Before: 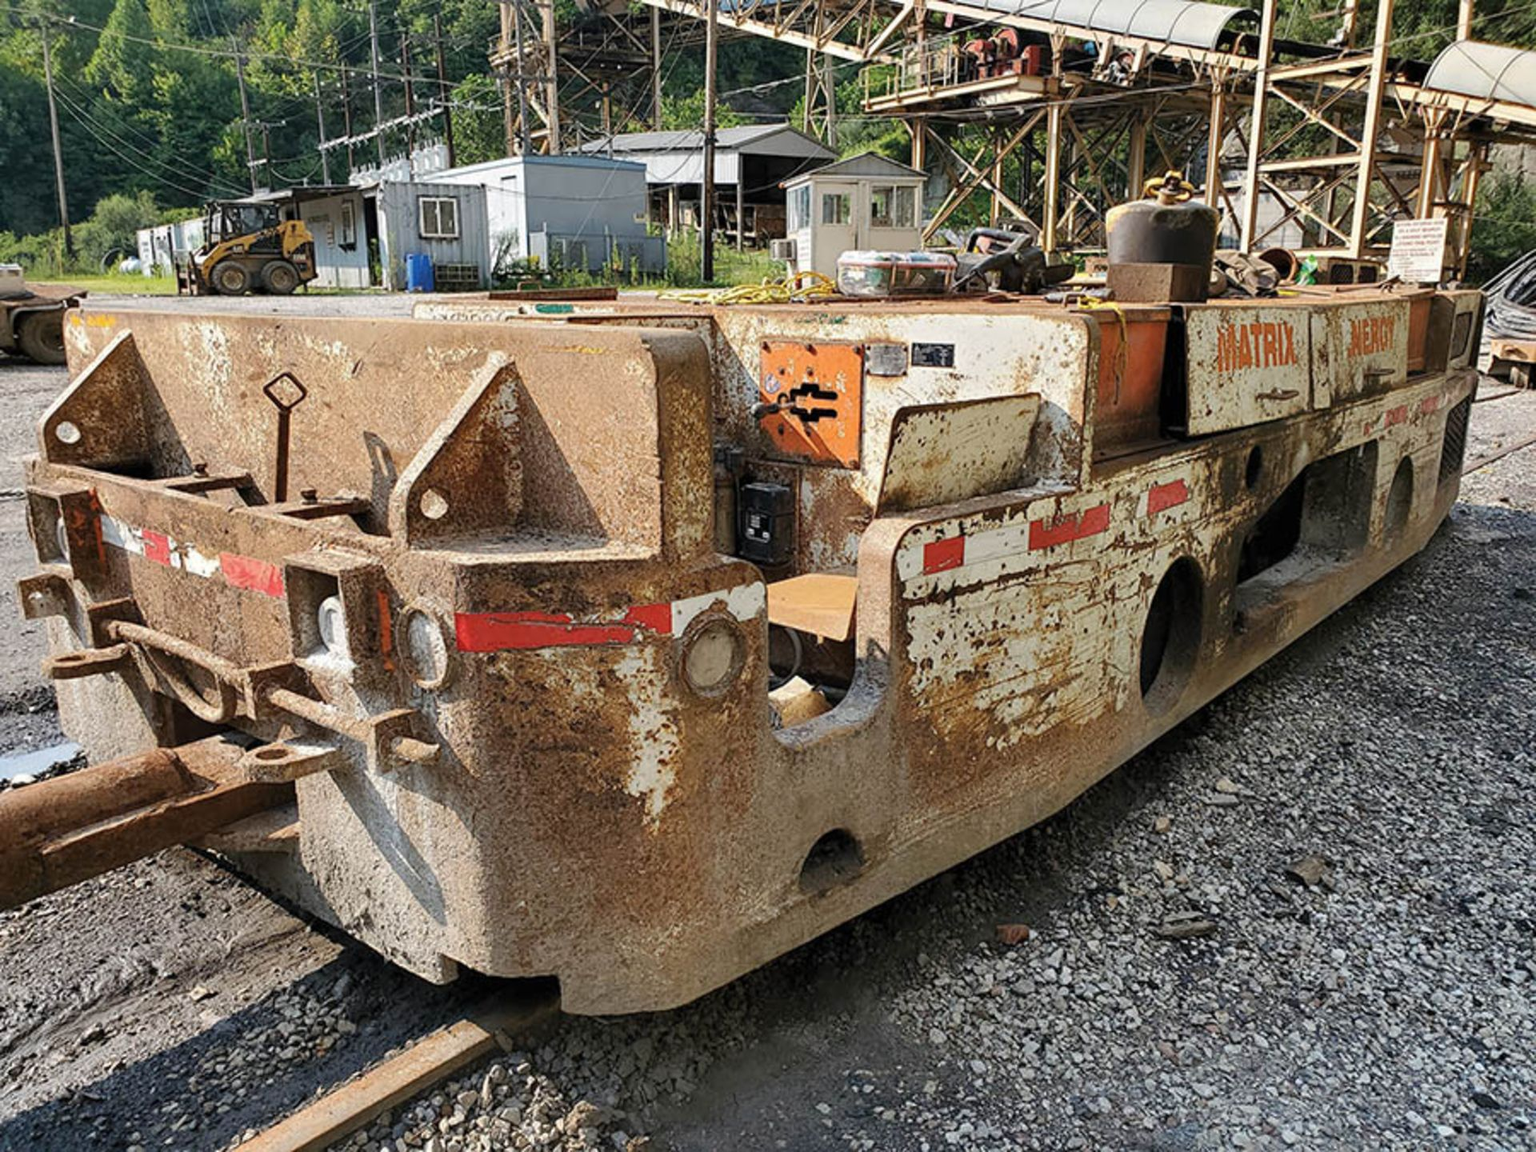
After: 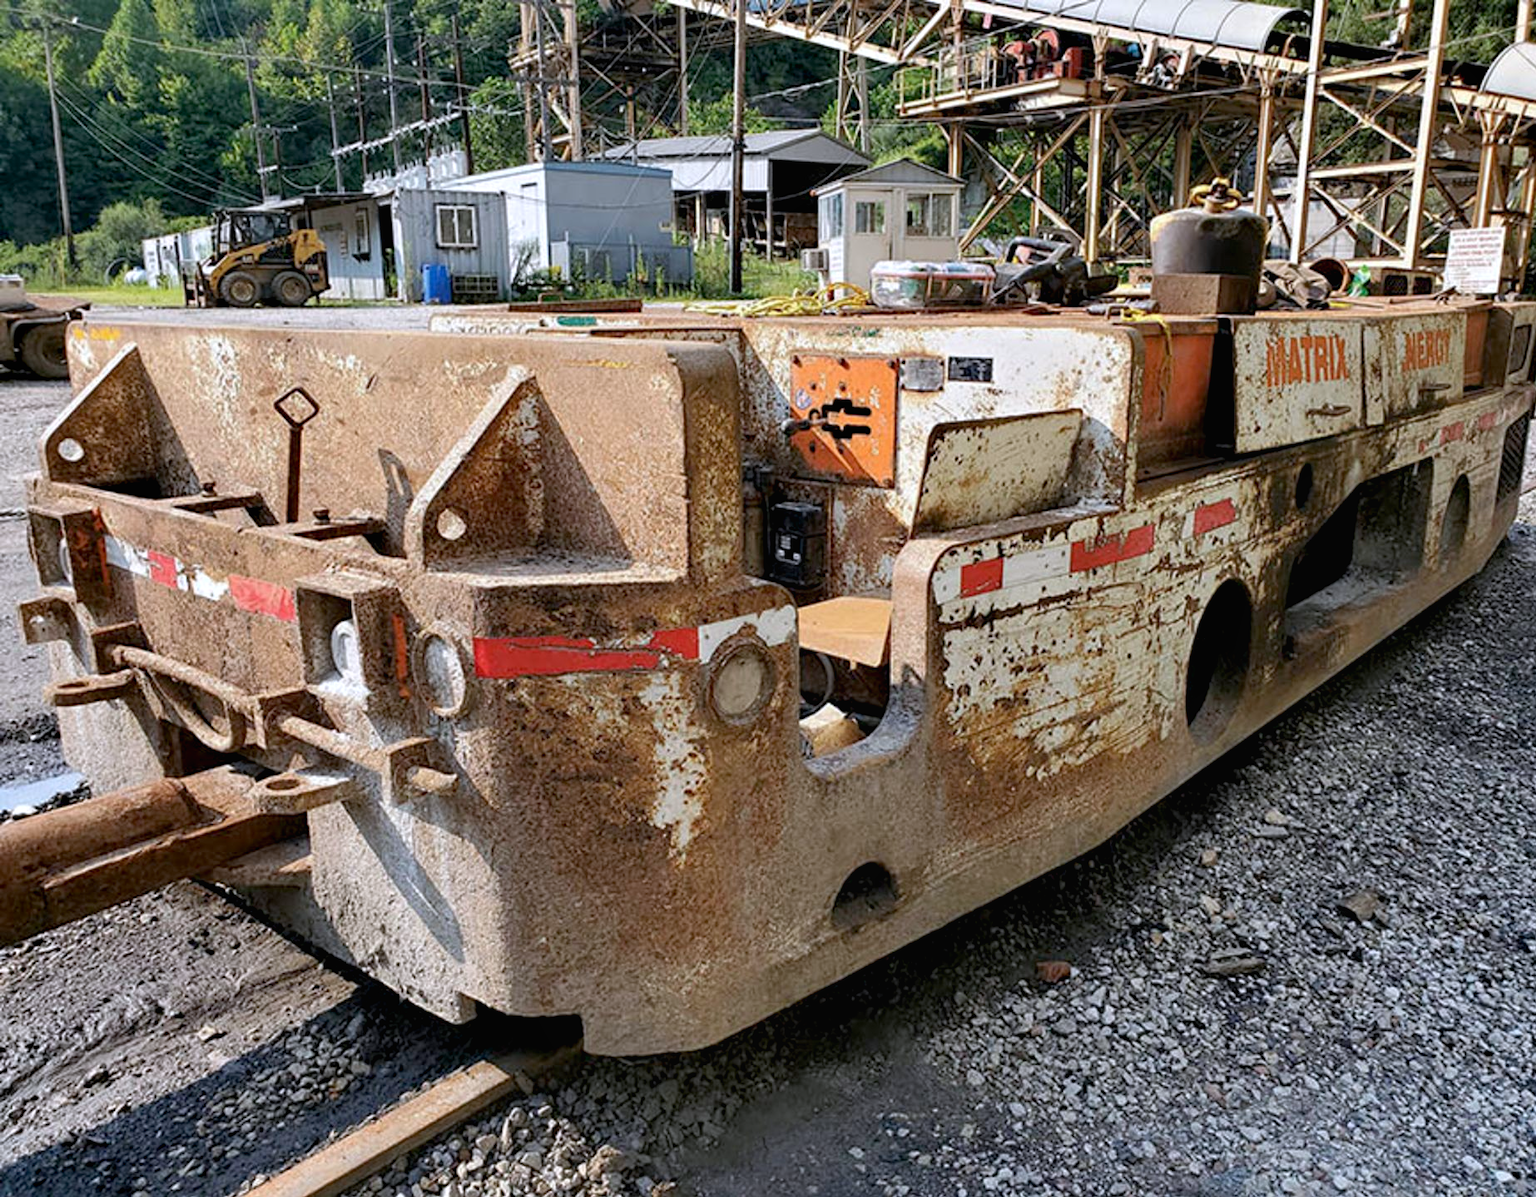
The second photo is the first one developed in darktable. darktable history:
local contrast: mode bilateral grid, contrast 100, coarseness 99, detail 89%, midtone range 0.2
crop: right 3.834%, bottom 0.047%
color calibration: gray › normalize channels true, illuminant as shot in camera, x 0.358, y 0.373, temperature 4628.91 K, gamut compression 0.013
exposure: black level correction 0.008, exposure 0.1 EV, compensate highlight preservation false
